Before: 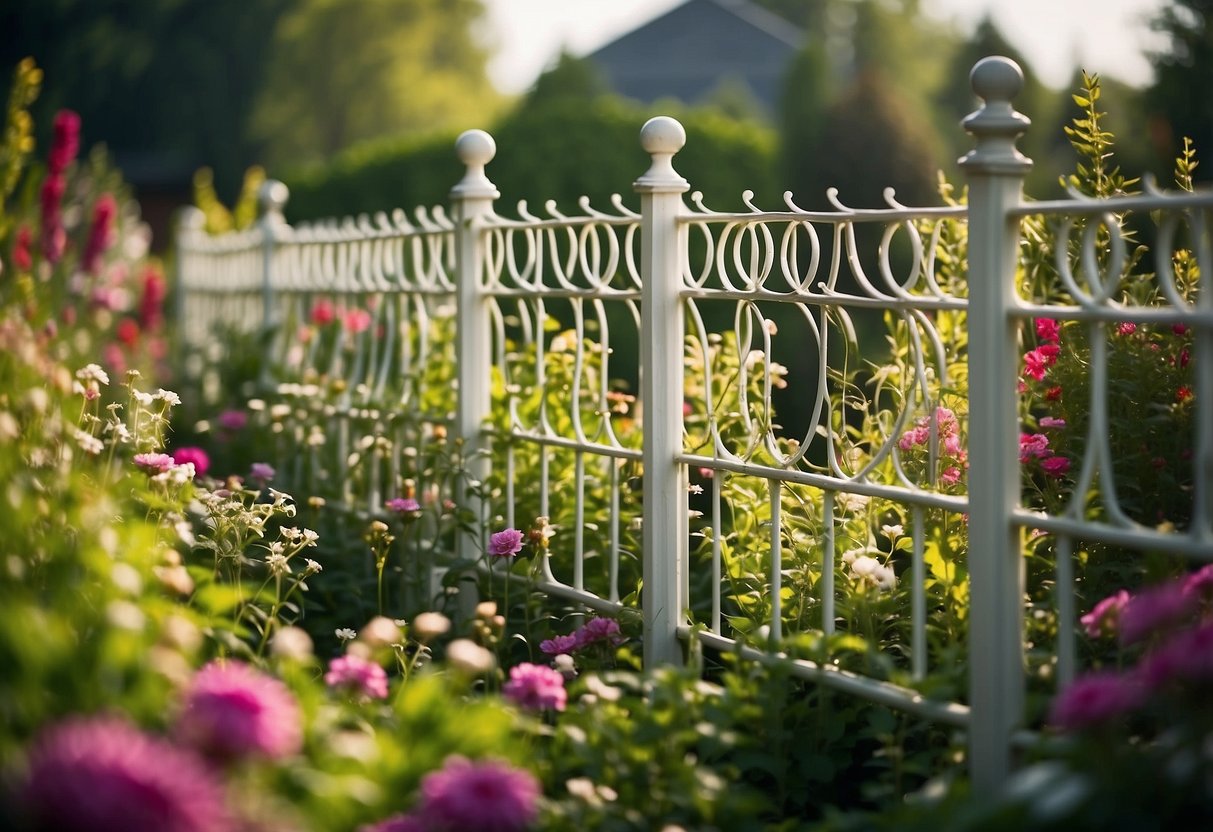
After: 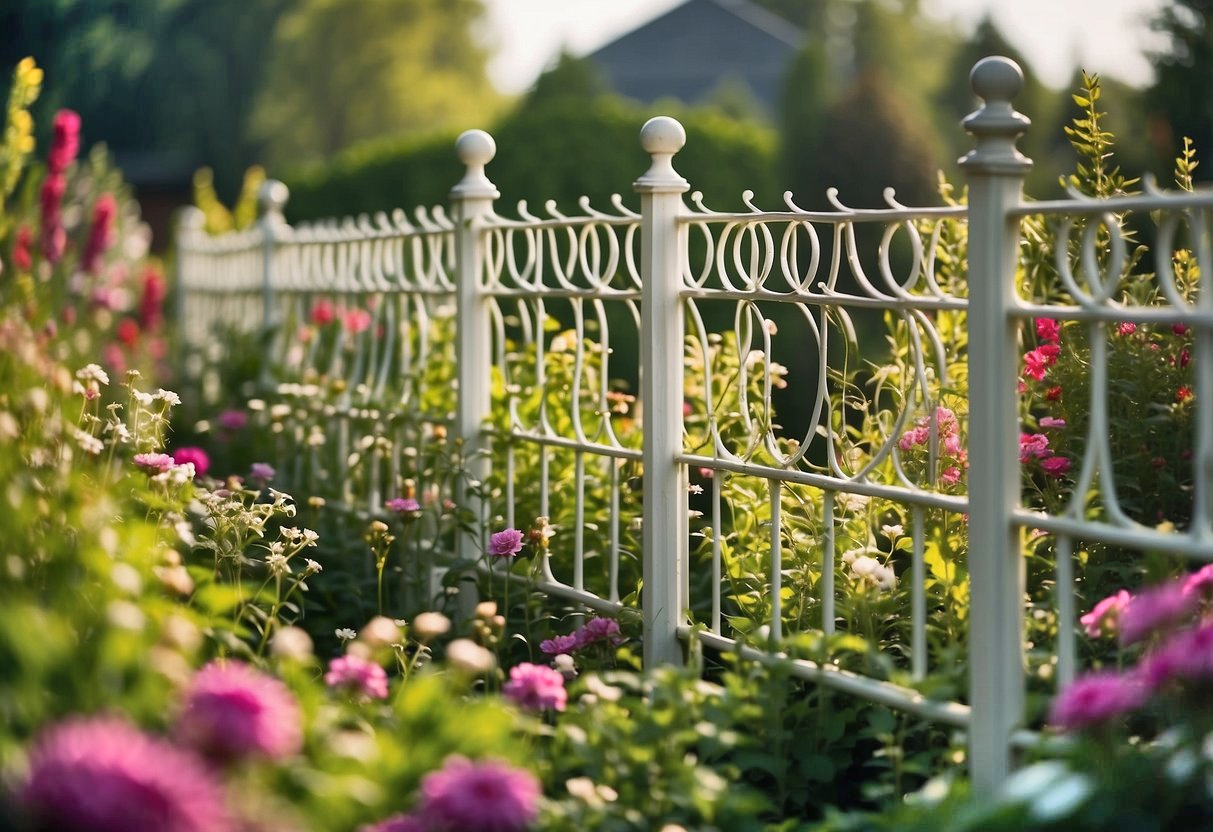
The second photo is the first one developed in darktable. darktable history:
shadows and highlights: shadows 76.47, highlights -25.44, soften with gaussian
